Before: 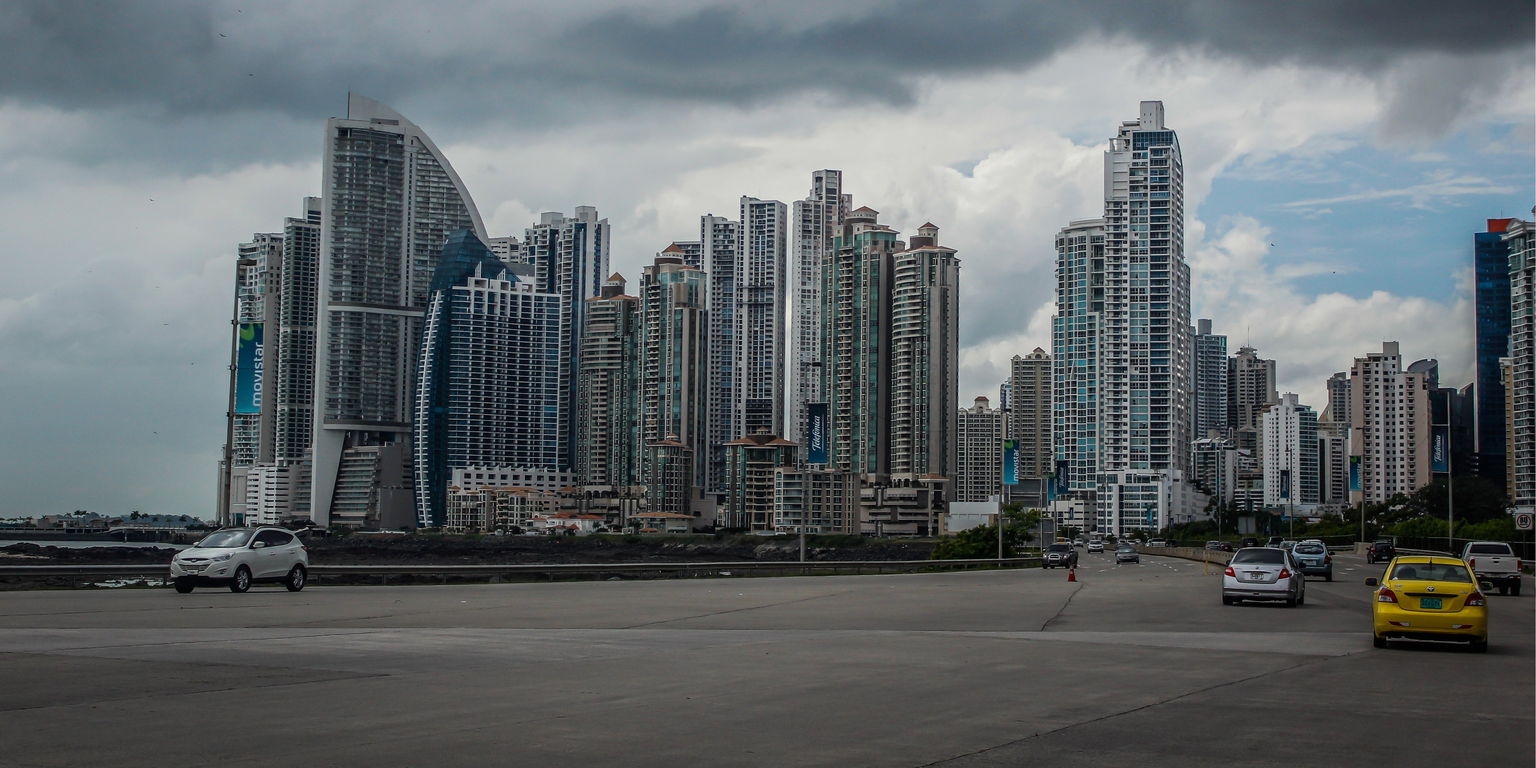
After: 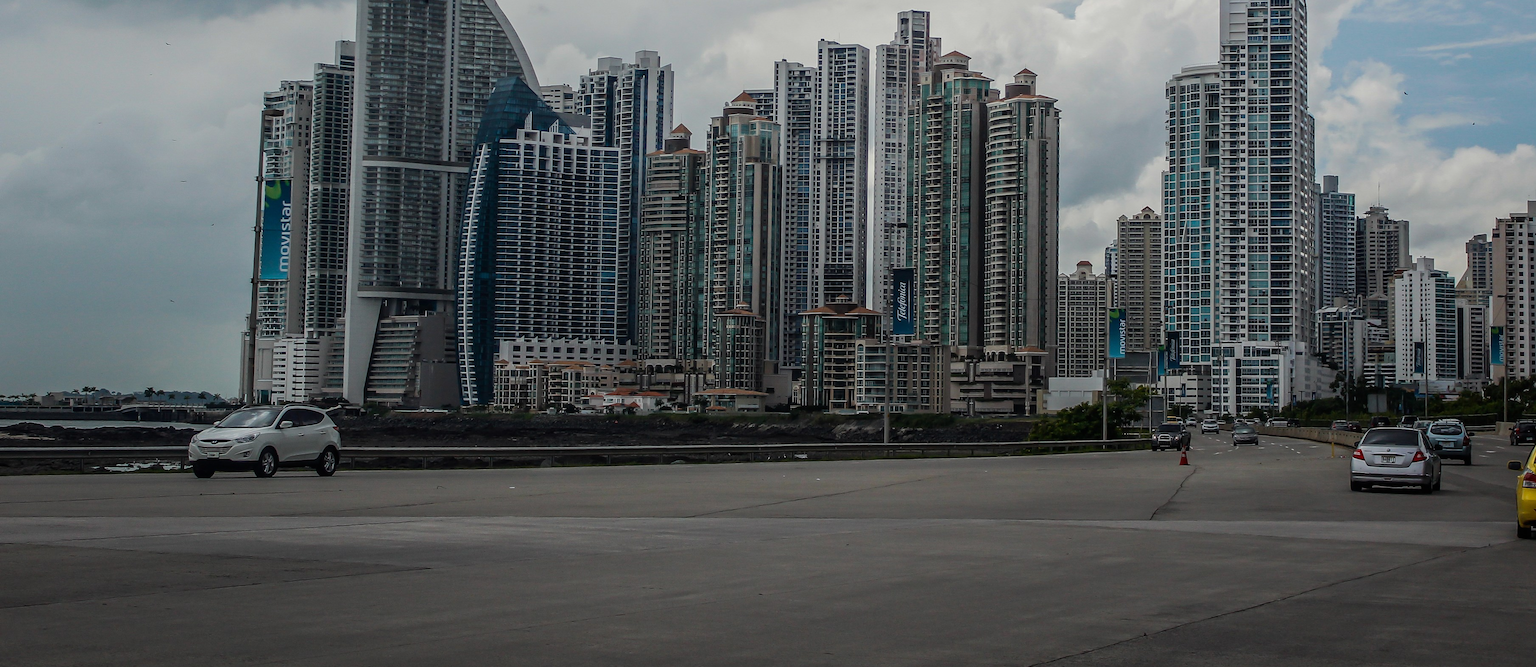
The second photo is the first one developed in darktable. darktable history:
crop: top 20.916%, right 9.437%, bottom 0.316%
exposure: exposure -0.21 EV, compensate highlight preservation false
